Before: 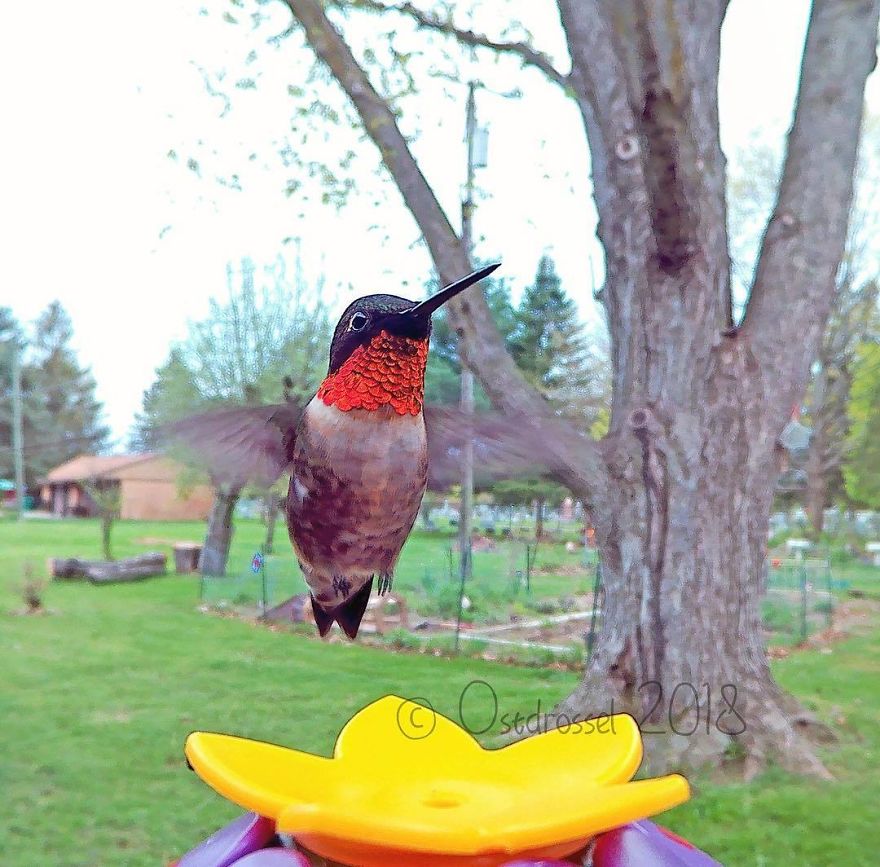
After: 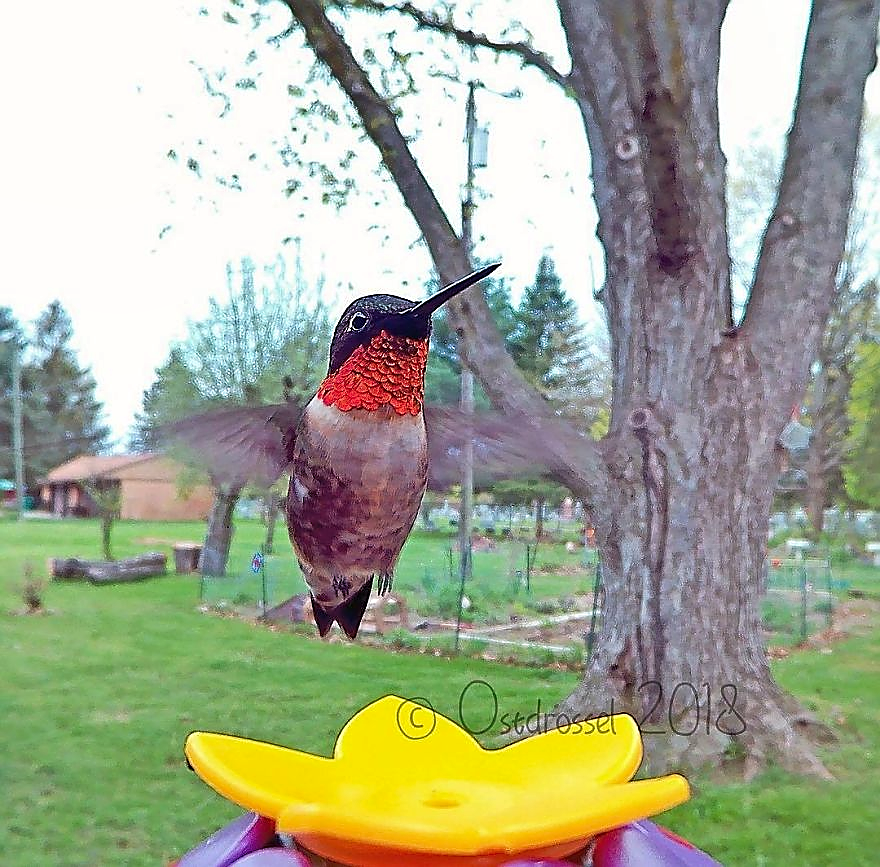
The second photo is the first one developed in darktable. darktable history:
sharpen: radius 1.4, amount 1.25, threshold 0.7
shadows and highlights: shadows color adjustment 97.66%, soften with gaussian
